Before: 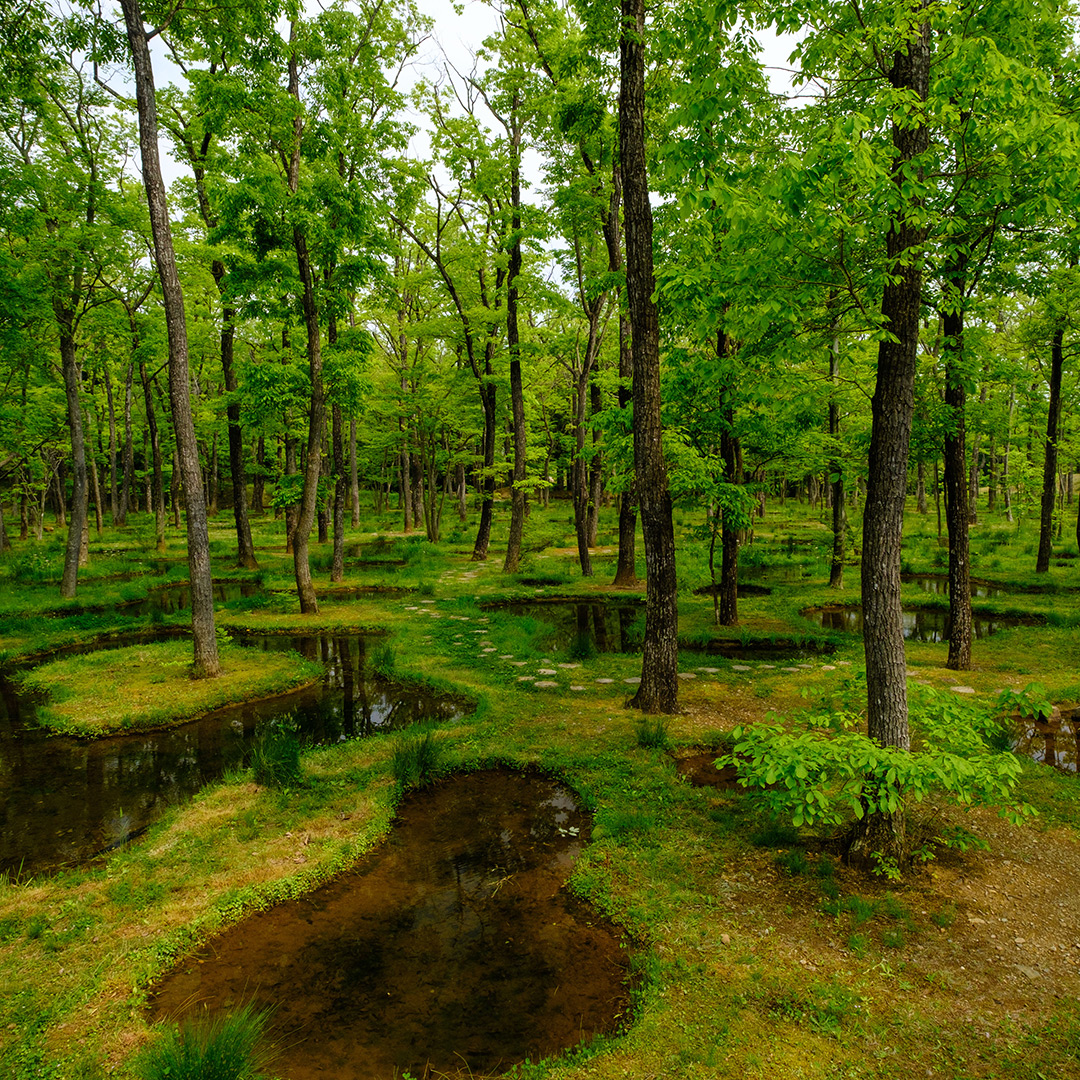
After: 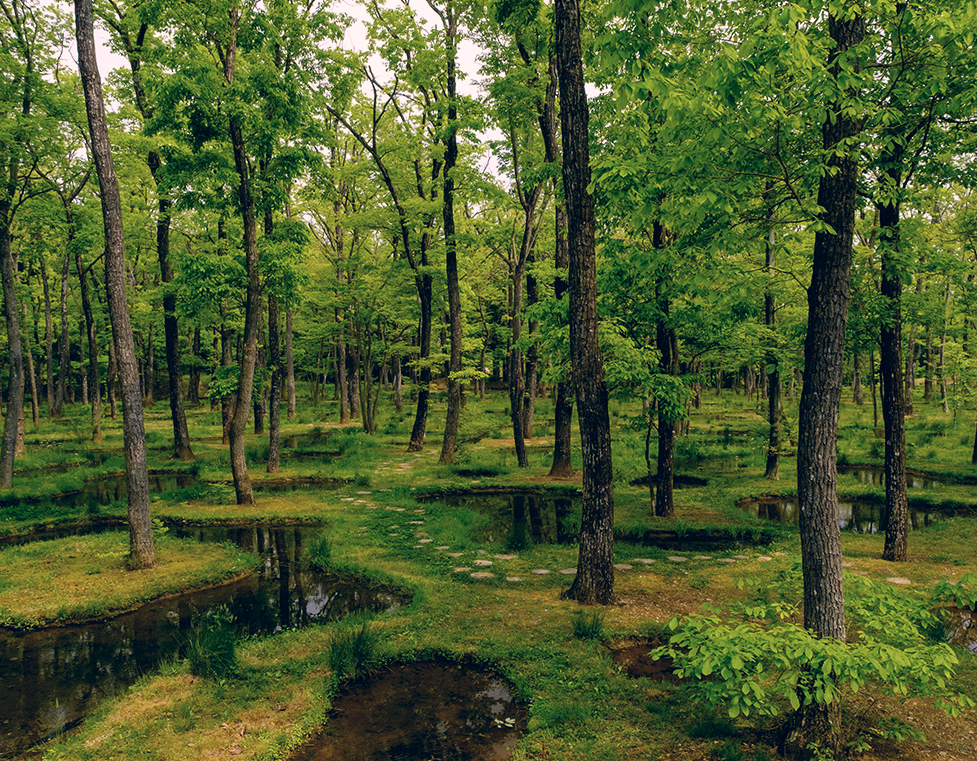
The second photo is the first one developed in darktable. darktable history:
color correction: highlights a* 13.81, highlights b* 5.85, shadows a* -5.32, shadows b* -15.14, saturation 0.866
crop: left 6.012%, top 10.107%, right 3.508%, bottom 19.359%
